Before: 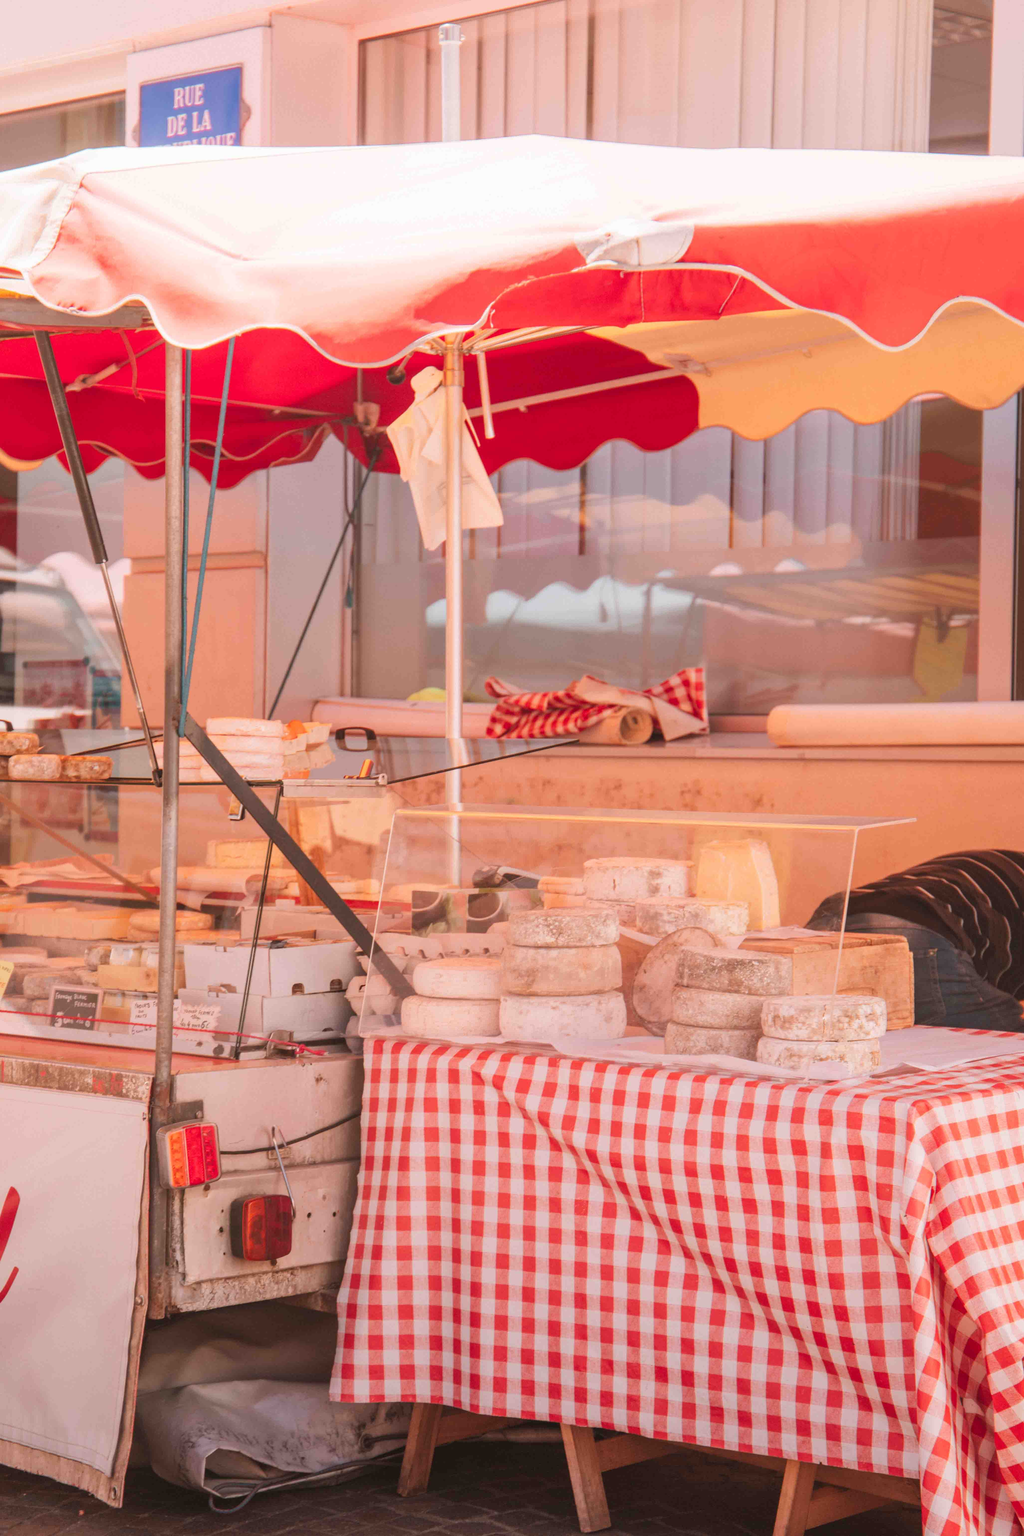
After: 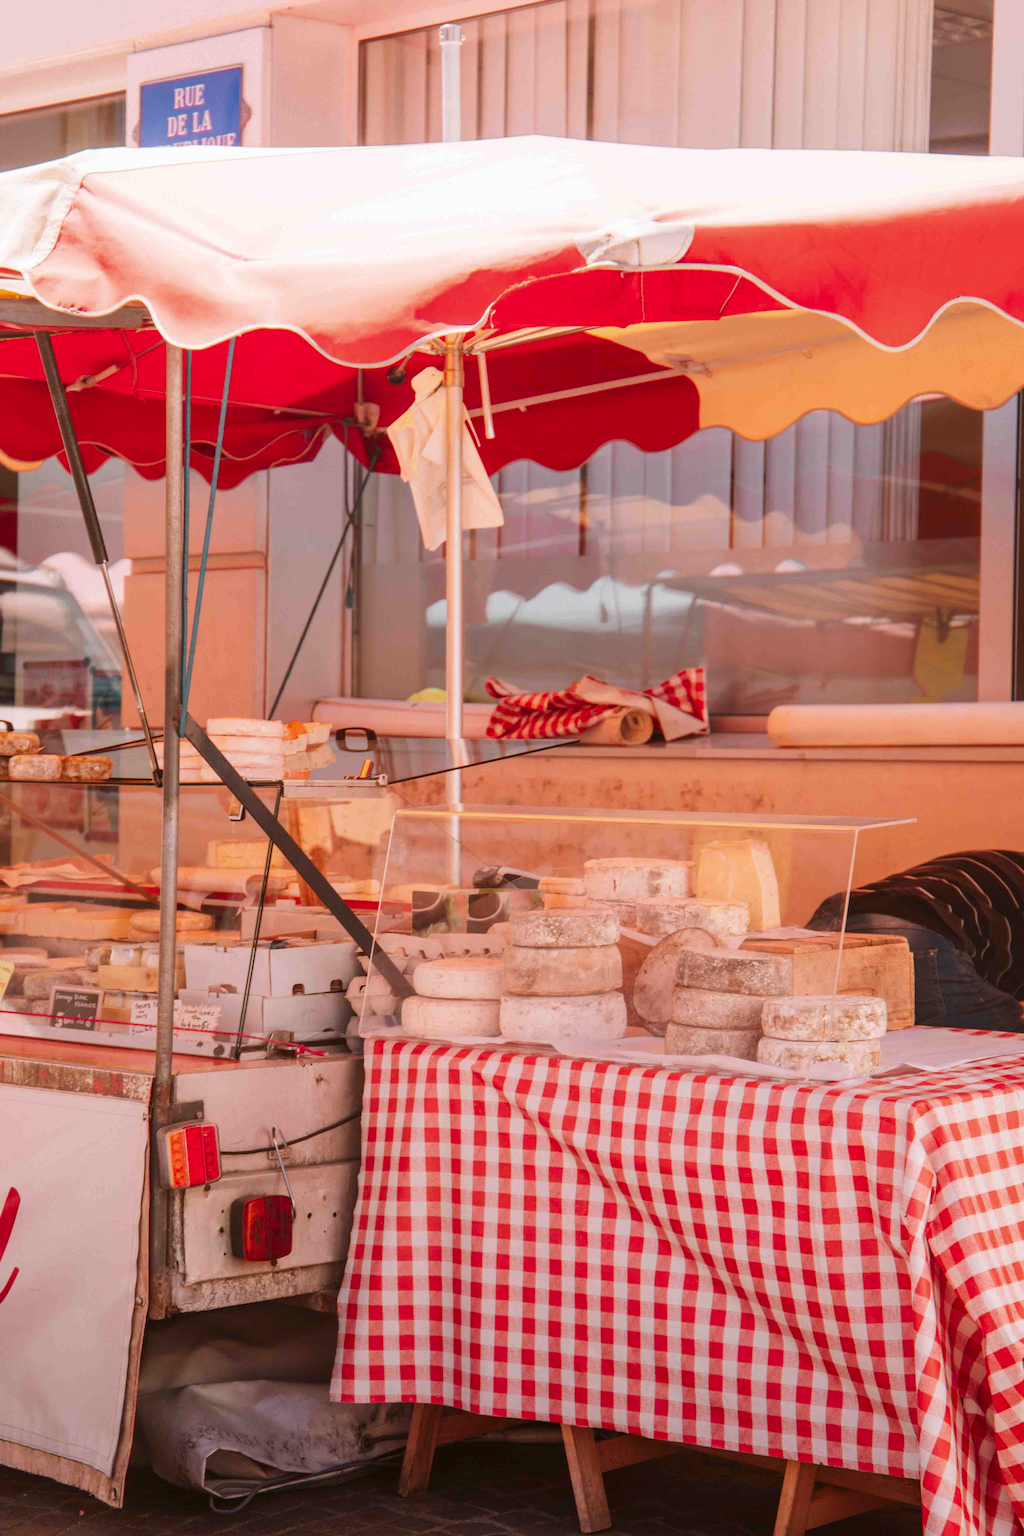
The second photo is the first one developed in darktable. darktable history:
contrast brightness saturation: contrast 0.068, brightness -0.126, saturation 0.065
